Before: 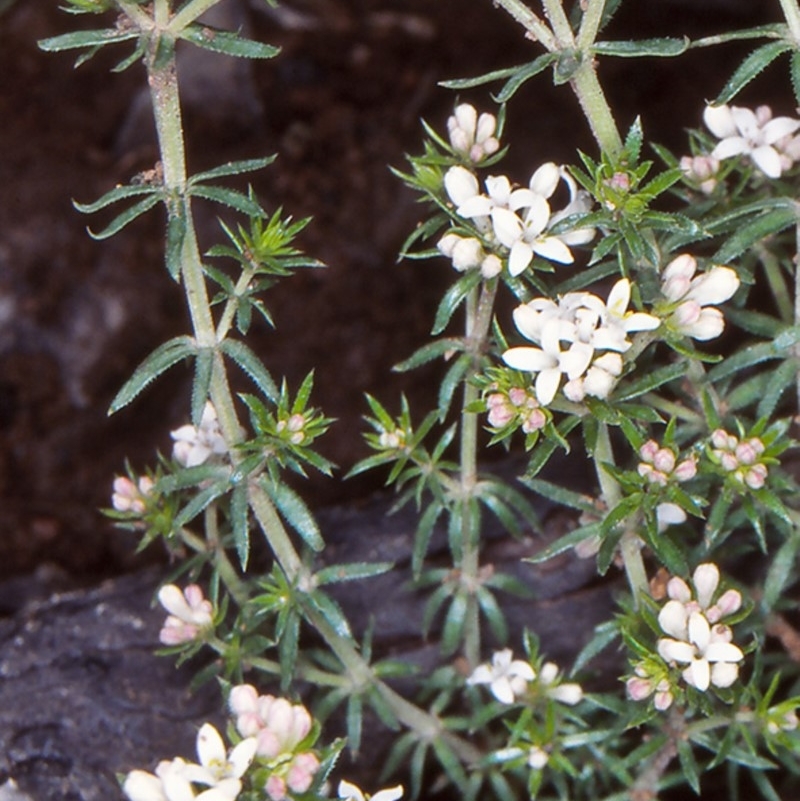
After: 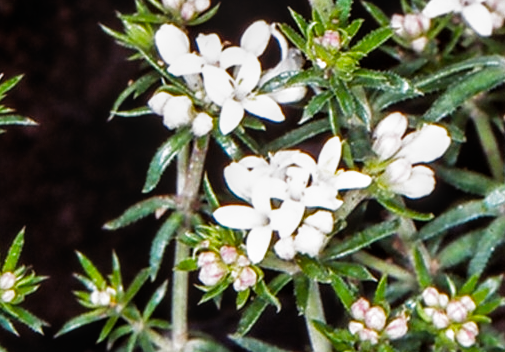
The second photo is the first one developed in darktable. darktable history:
crop: left 36.242%, top 17.808%, right 0.555%, bottom 38.153%
tone equalizer: on, module defaults
filmic rgb: black relative exposure -6.43 EV, white relative exposure 2.42 EV, threshold 6 EV, target white luminance 99.997%, hardness 5.3, latitude 1.04%, contrast 1.432, highlights saturation mix 3.41%, preserve chrominance no, color science v5 (2021), enable highlight reconstruction true
local contrast: on, module defaults
